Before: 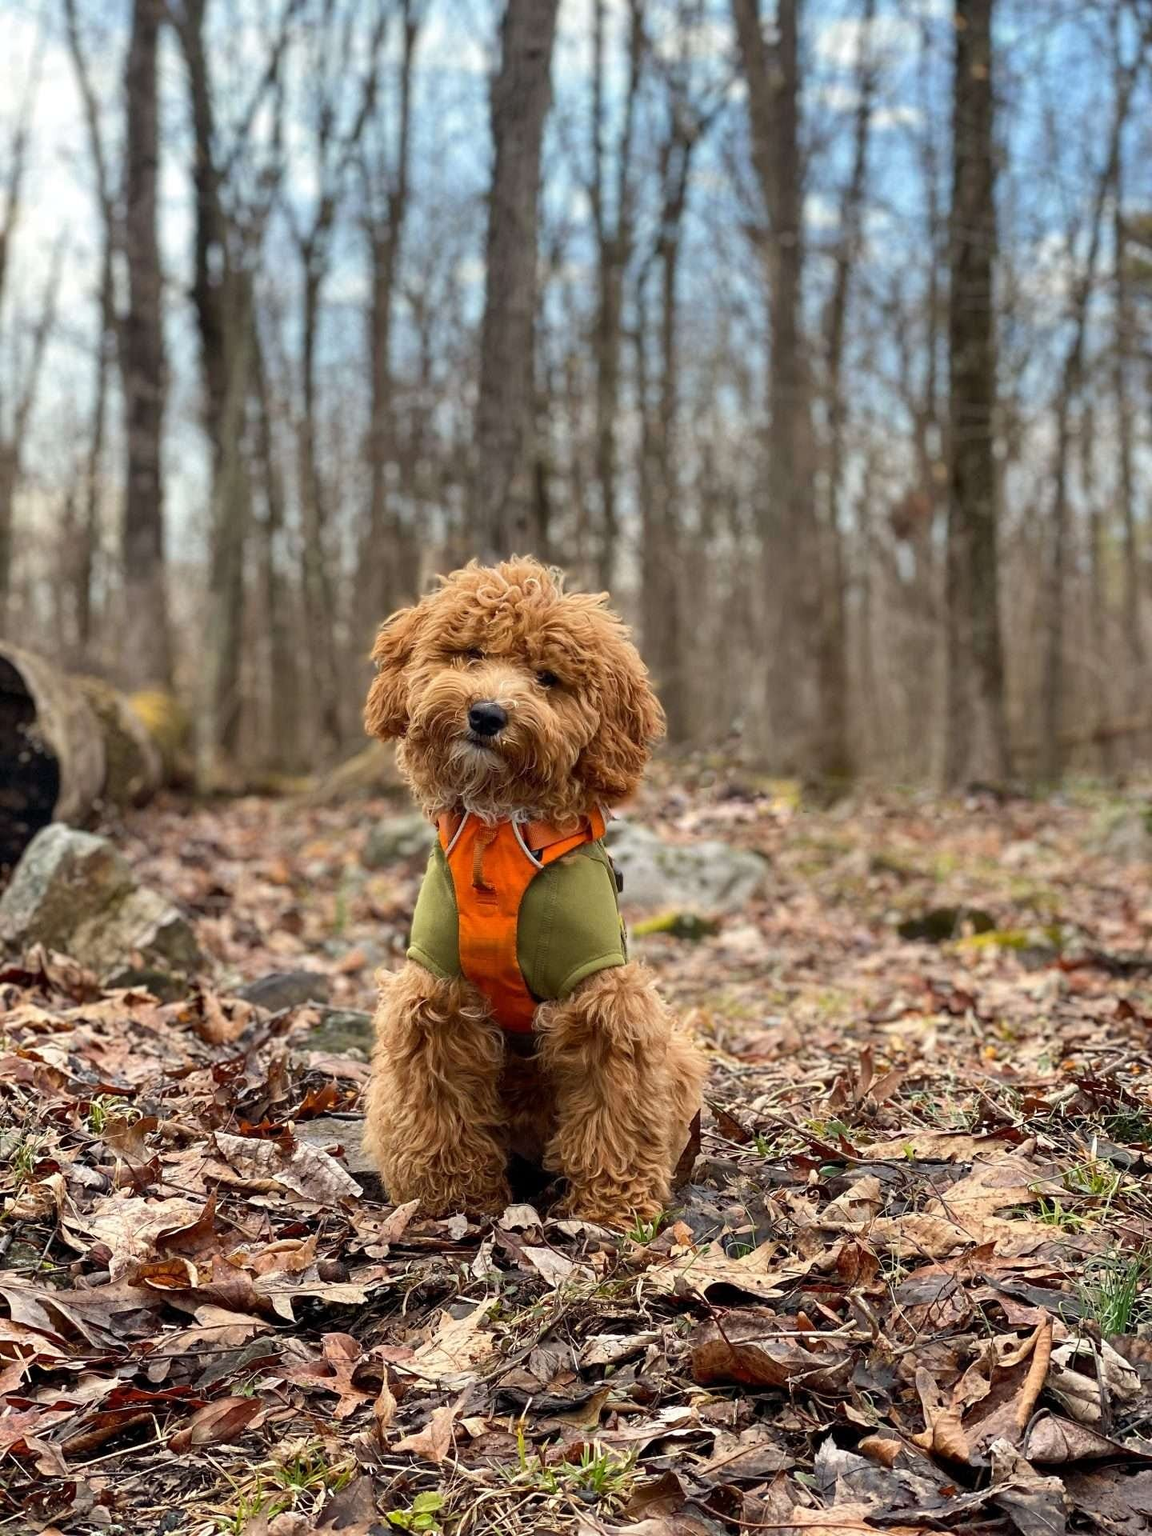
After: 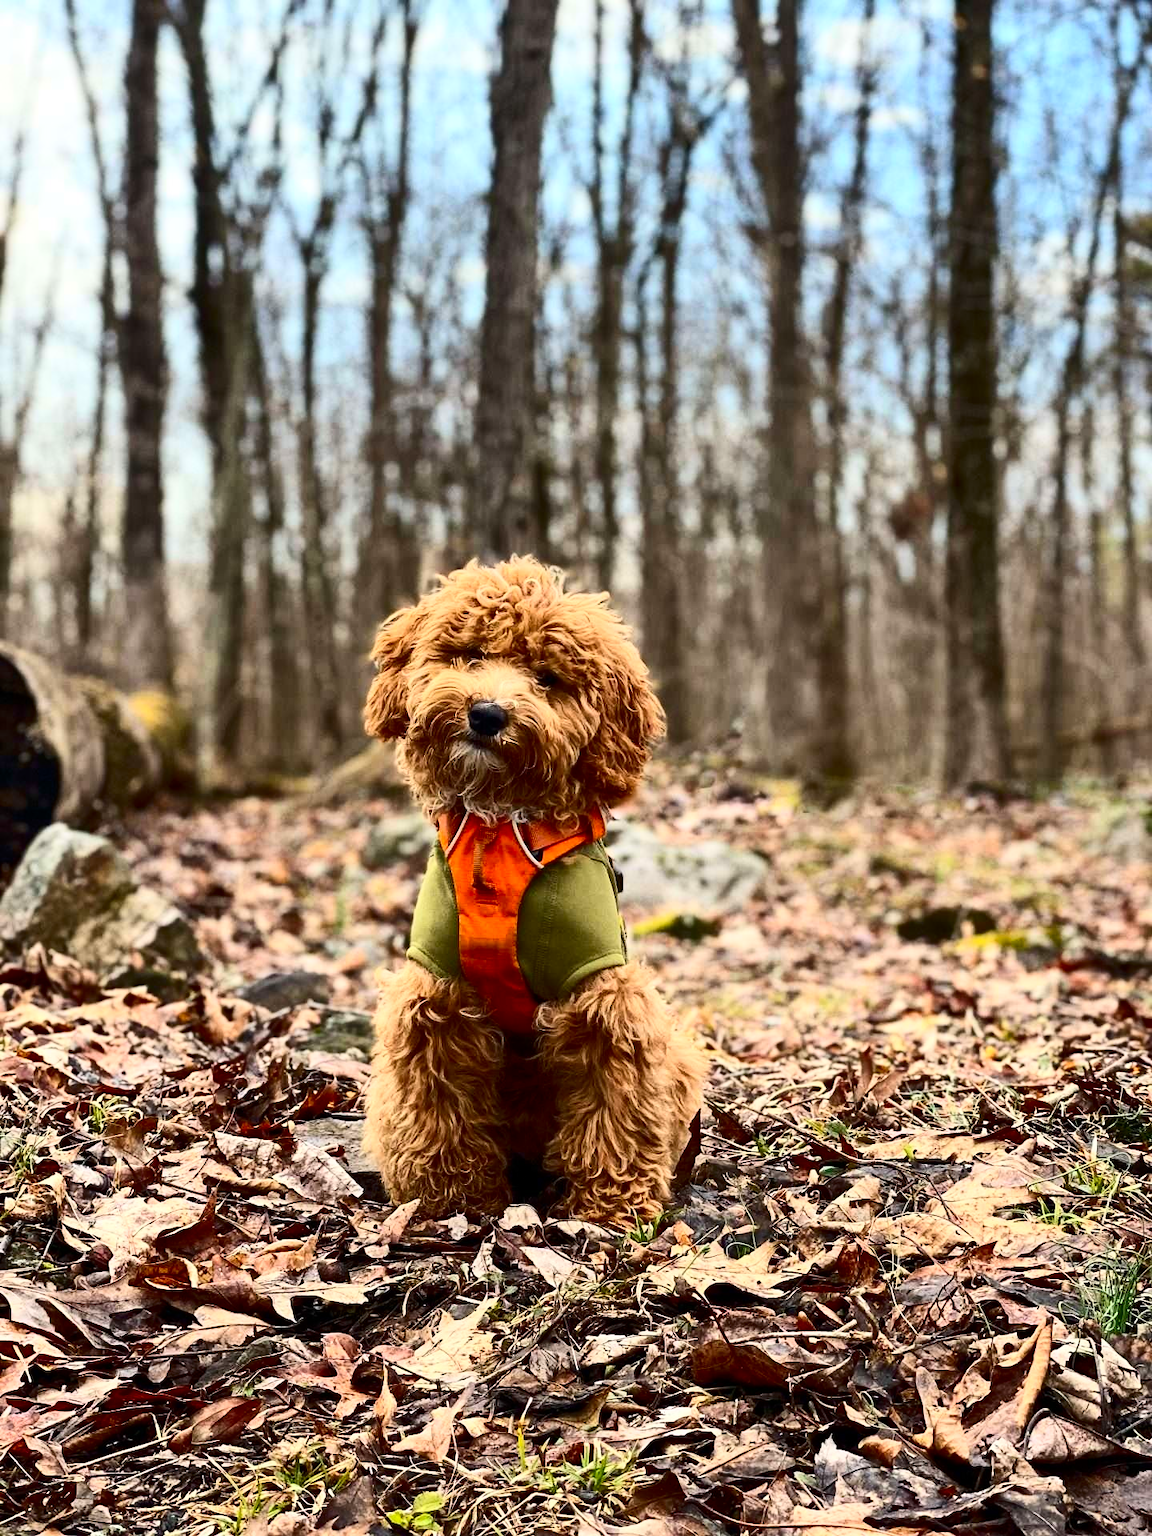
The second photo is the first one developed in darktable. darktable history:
contrast brightness saturation: contrast 0.402, brightness 0.049, saturation 0.257
